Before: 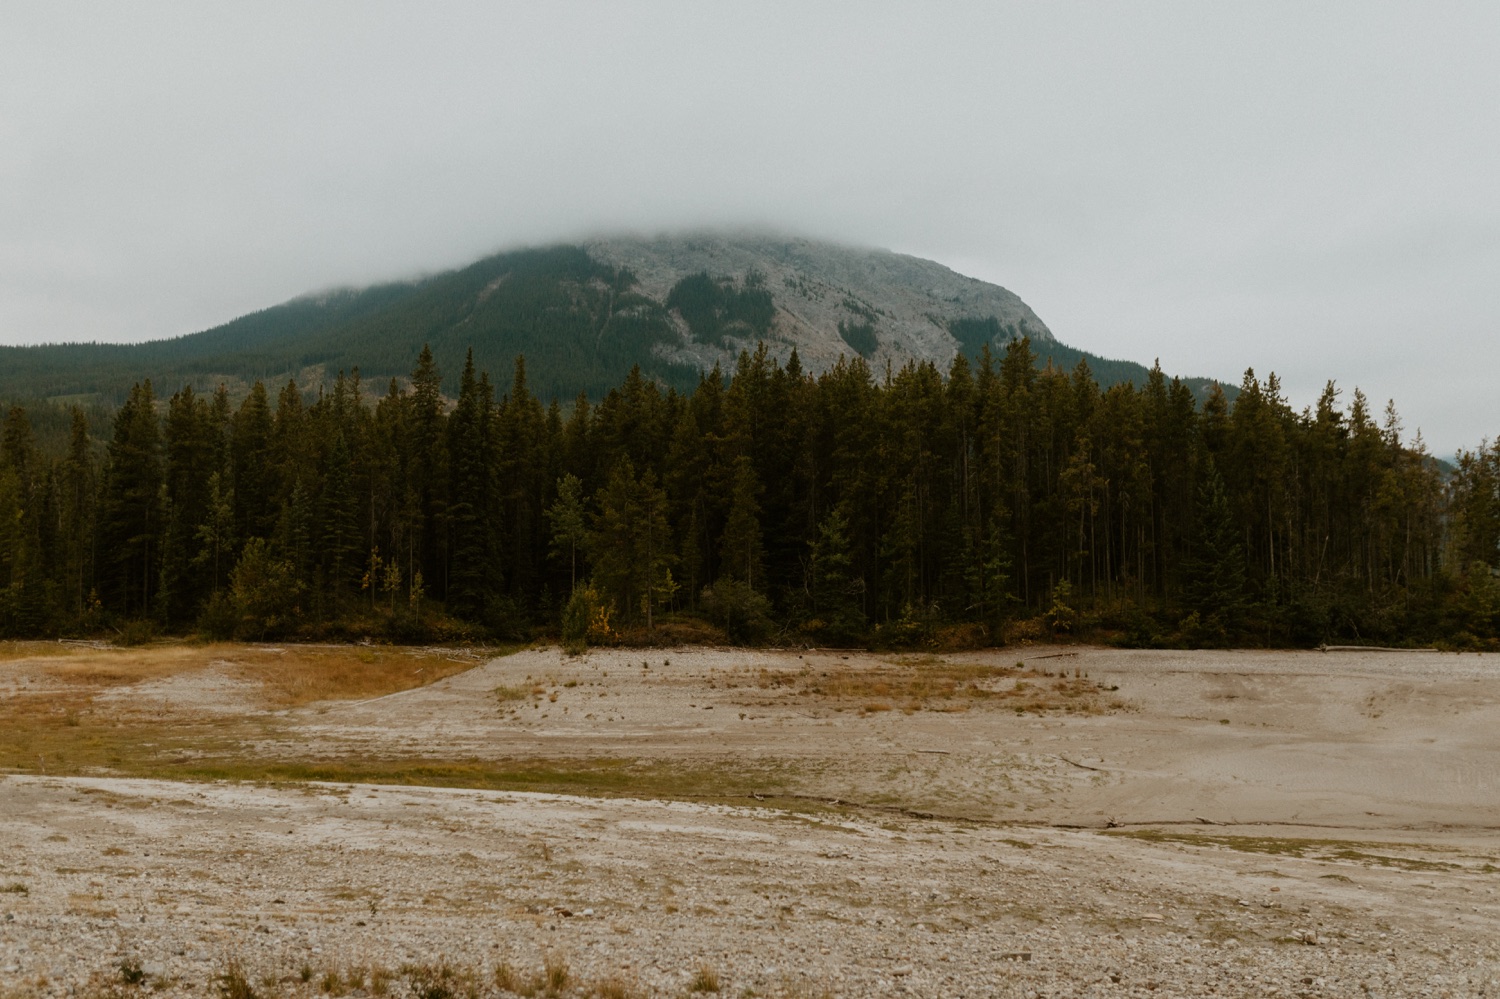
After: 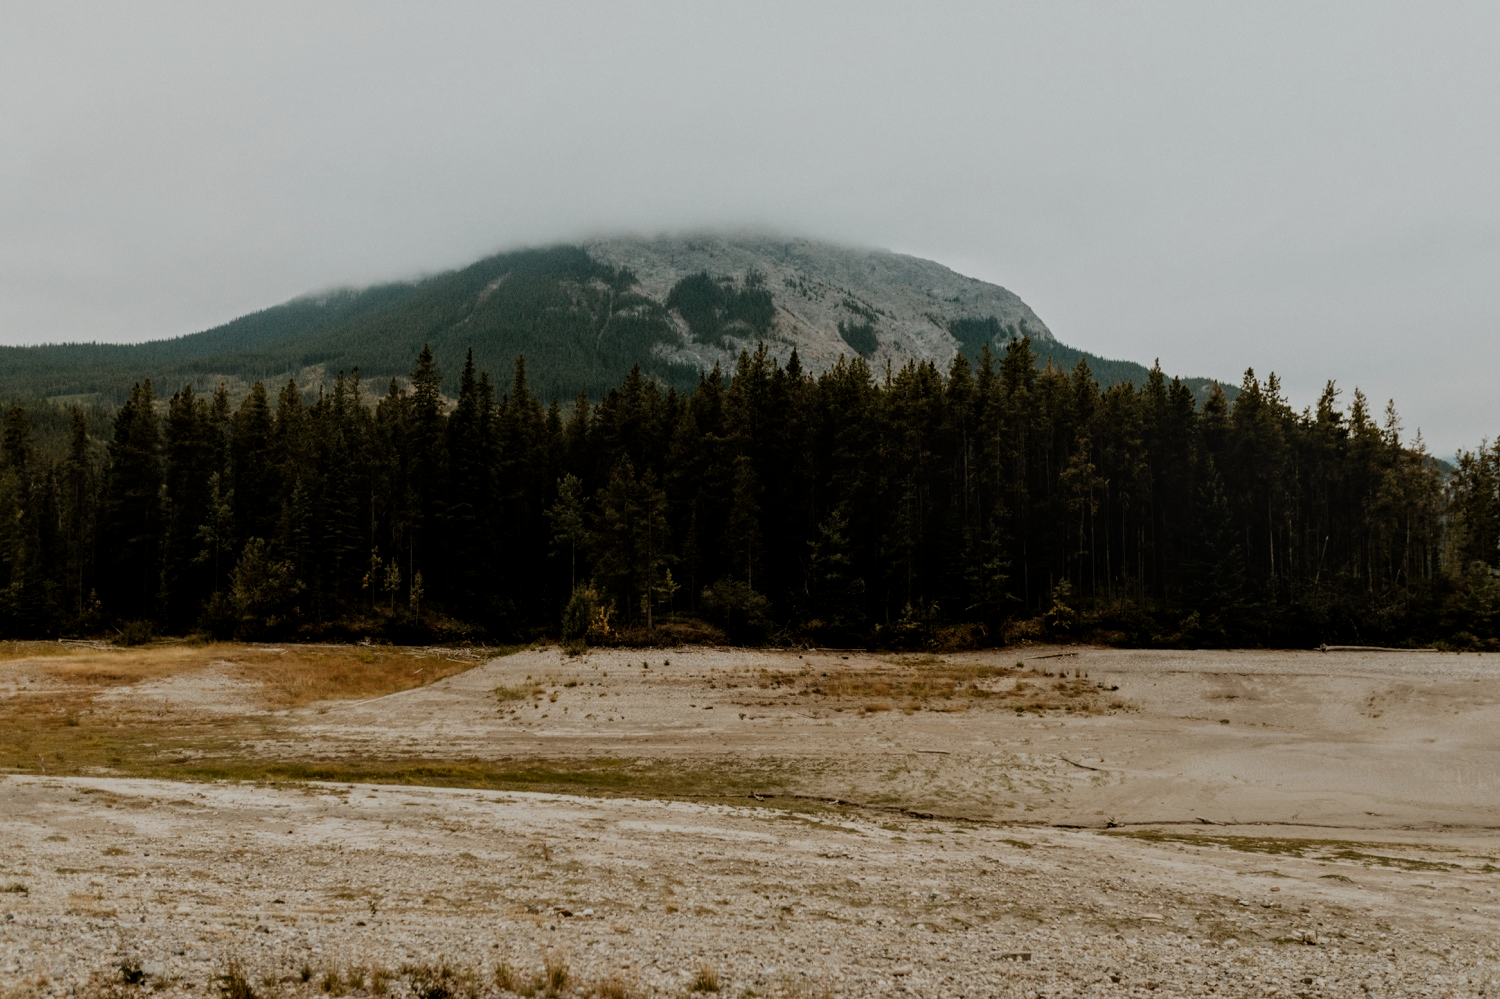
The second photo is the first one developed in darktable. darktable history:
filmic rgb: black relative exposure -7.65 EV, white relative exposure 4.56 EV, hardness 3.61, contrast 1.106
local contrast: on, module defaults
